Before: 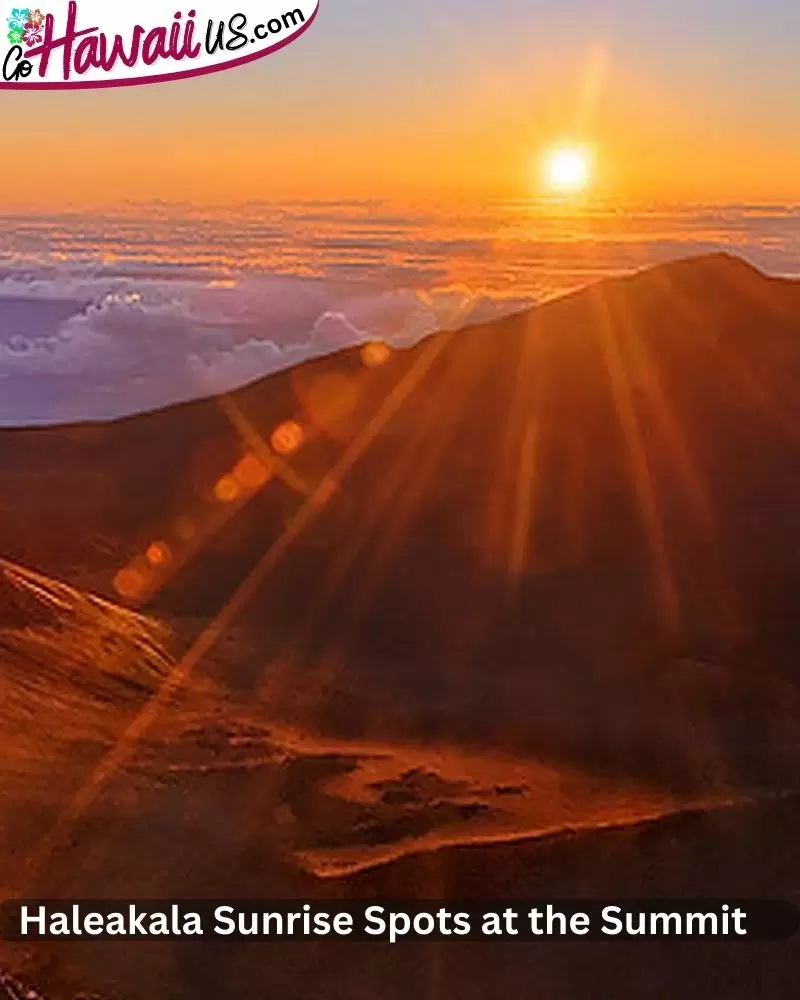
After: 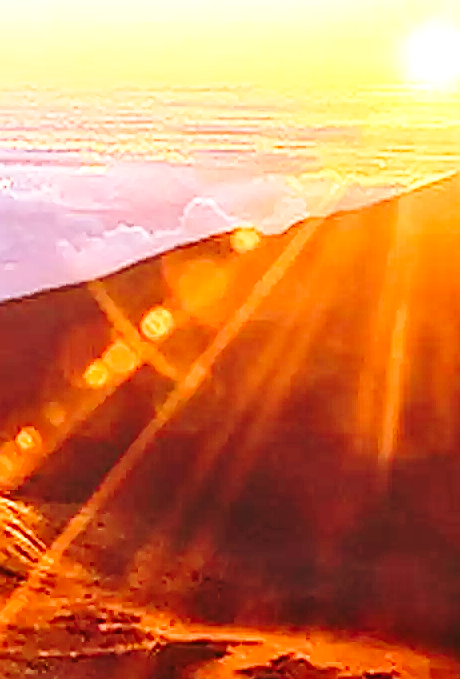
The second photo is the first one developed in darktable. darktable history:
sharpen: on, module defaults
tone equalizer: -8 EV -0.41 EV, -7 EV -0.374 EV, -6 EV -0.3 EV, -5 EV -0.212 EV, -3 EV 0.201 EV, -2 EV 0.334 EV, -1 EV 0.386 EV, +0 EV 0.4 EV, edges refinement/feathering 500, mask exposure compensation -1.57 EV, preserve details no
exposure: exposure 0.939 EV, compensate highlight preservation false
crop: left 16.255%, top 11.484%, right 26.186%, bottom 20.577%
base curve: curves: ch0 [(0, 0) (0.032, 0.037) (0.105, 0.228) (0.435, 0.76) (0.856, 0.983) (1, 1)], preserve colors none
